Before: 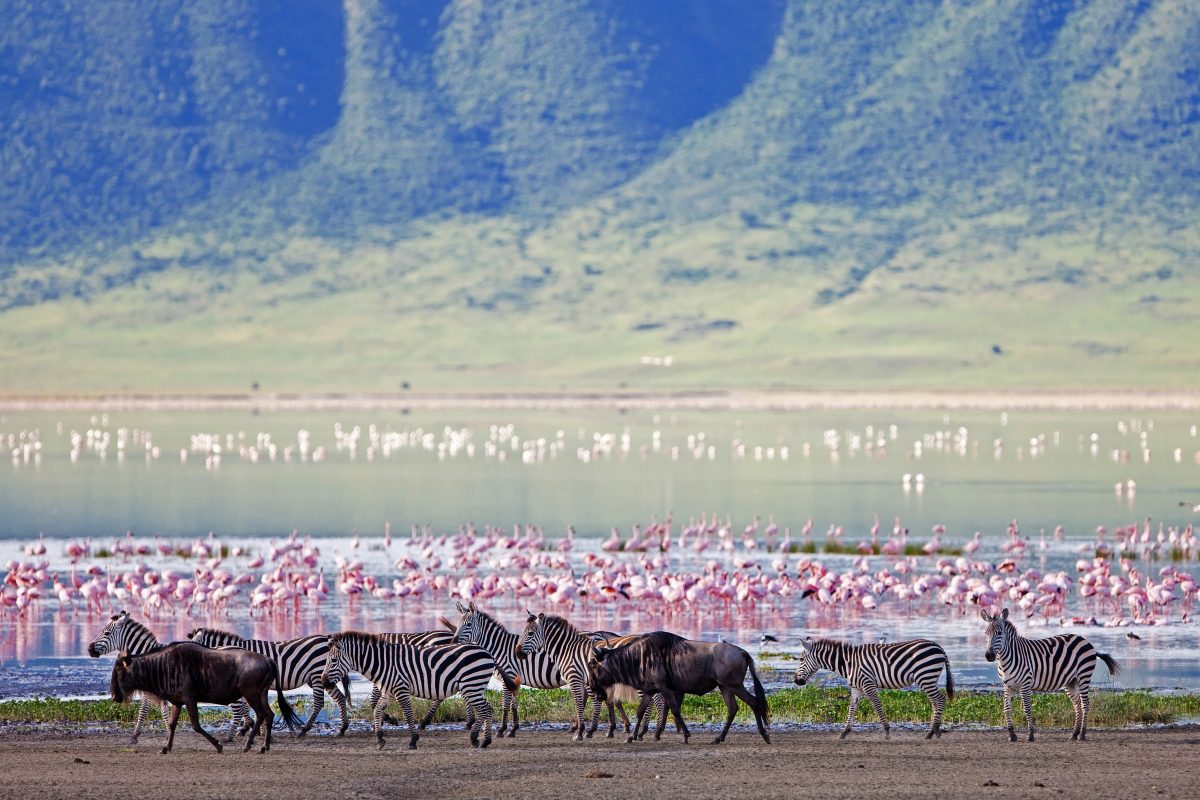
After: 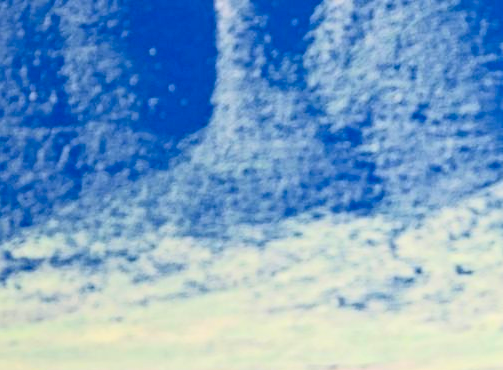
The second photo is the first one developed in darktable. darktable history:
haze removal: compatibility mode true, adaptive false
crop and rotate: left 10.817%, top 0.062%, right 47.194%, bottom 53.626%
contrast brightness saturation: contrast 0.4, brightness 0.05, saturation 0.25
